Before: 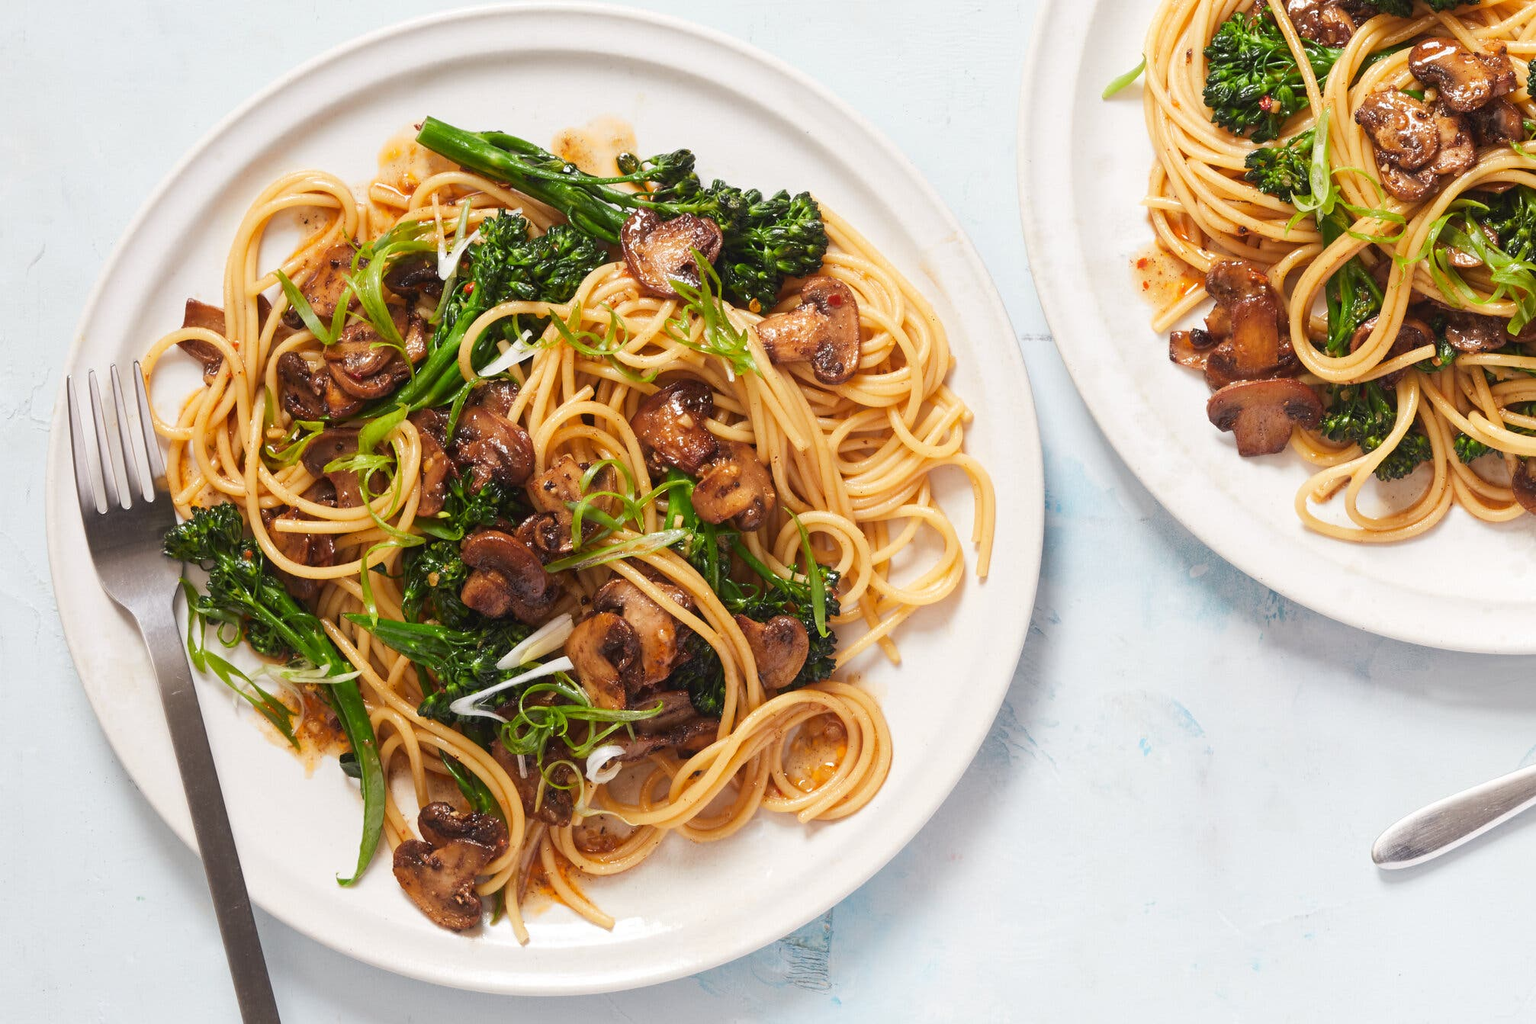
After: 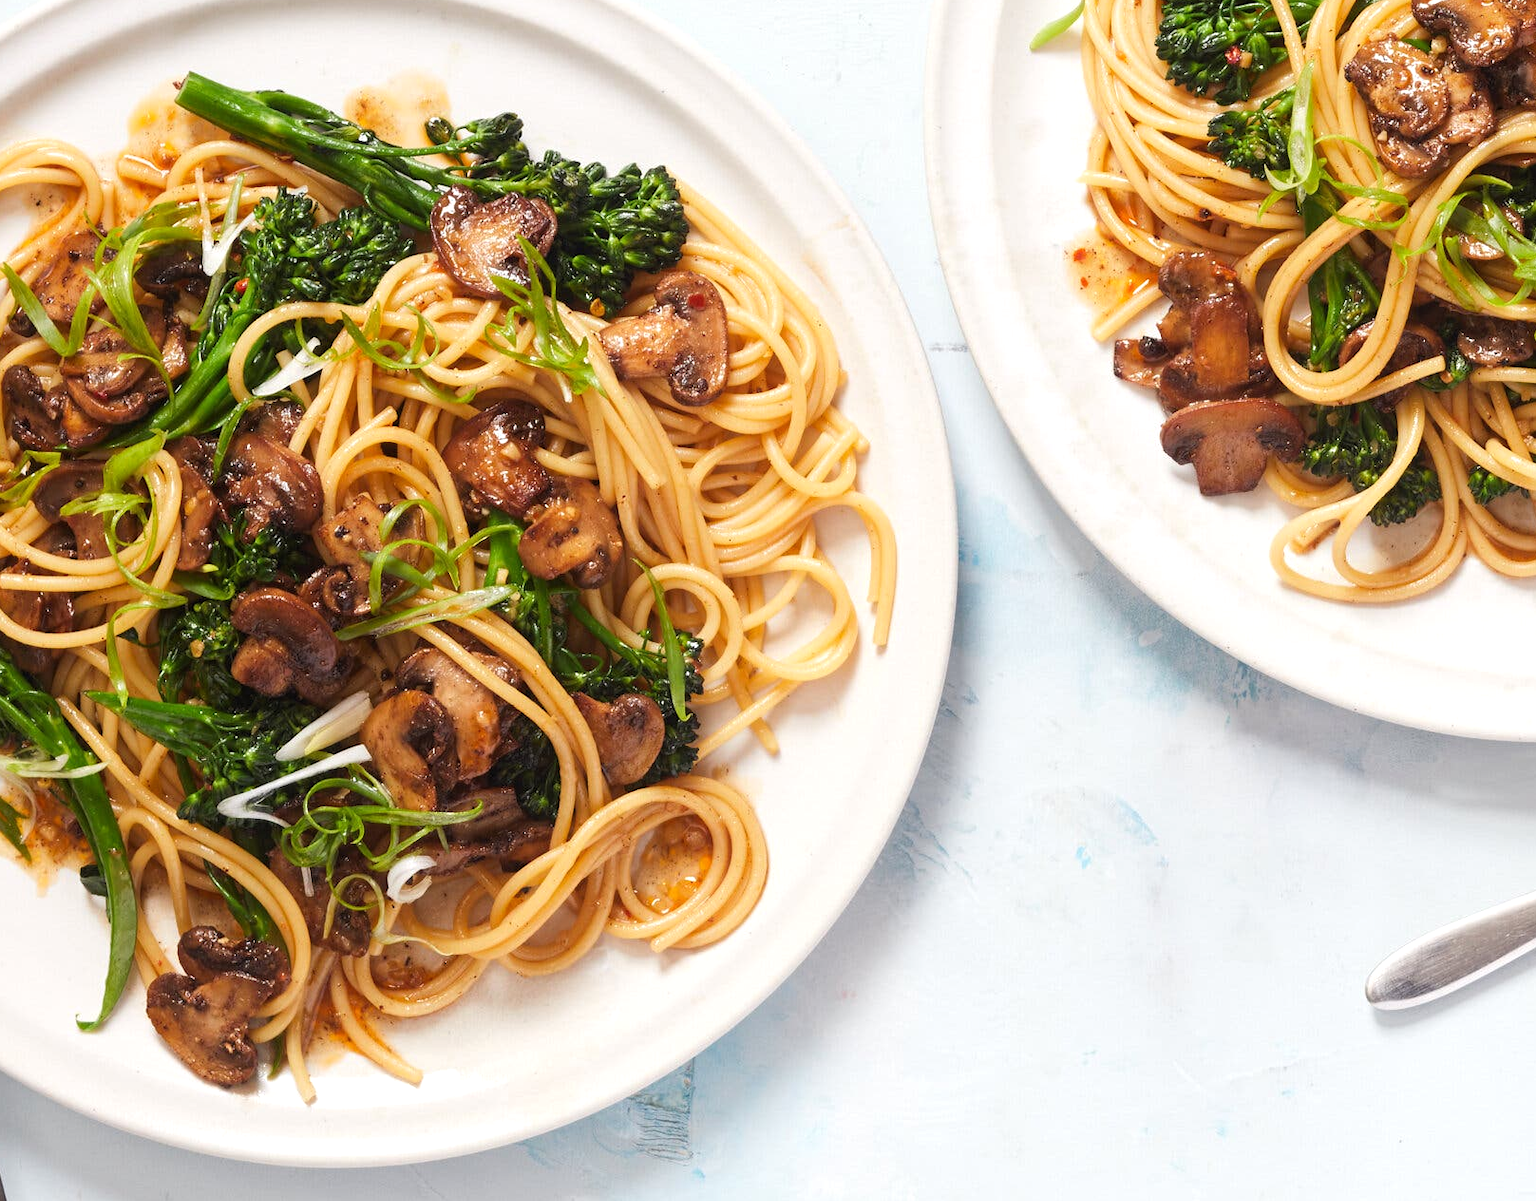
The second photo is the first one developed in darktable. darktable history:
levels: levels [0.016, 0.484, 0.953]
crop and rotate: left 17.959%, top 5.771%, right 1.742%
